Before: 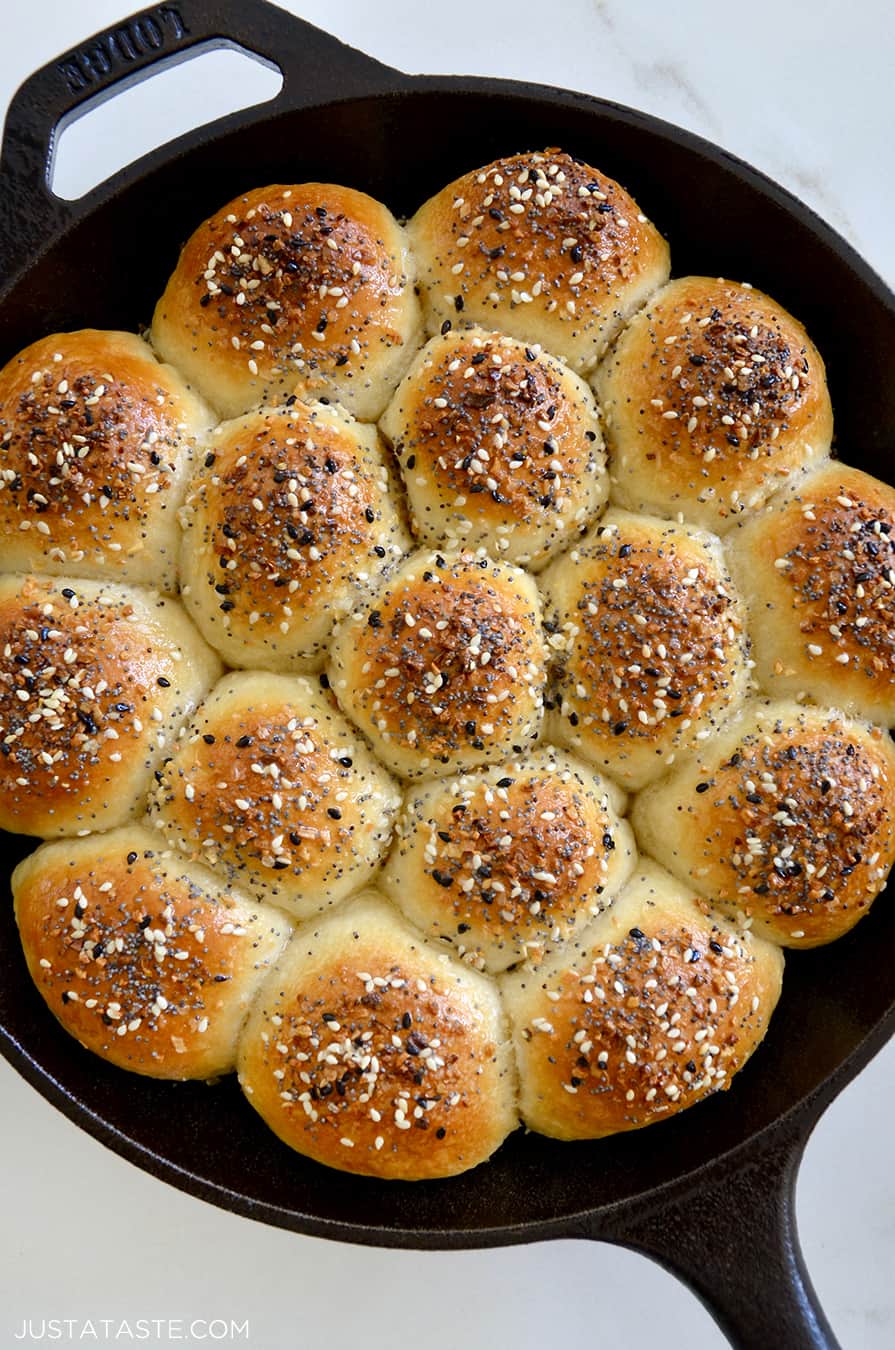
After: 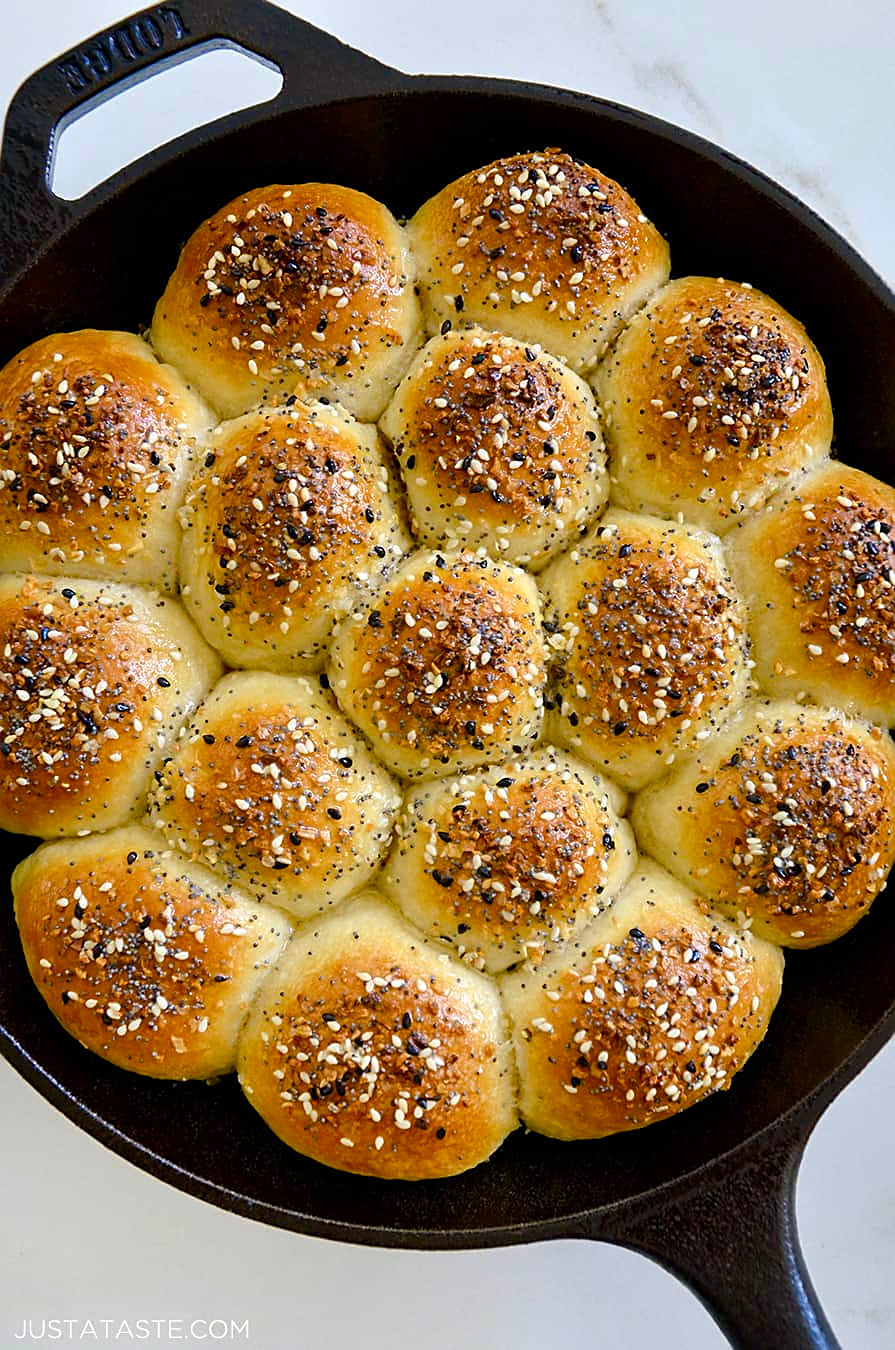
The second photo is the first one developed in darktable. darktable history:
sharpen: on, module defaults
color balance rgb: shadows lift › chroma 2%, shadows lift › hue 221.34°, linear chroma grading › global chroma 9.685%, perceptual saturation grading › global saturation 0.82%, perceptual saturation grading › highlights -19.772%, perceptual saturation grading › shadows 19.551%, global vibrance 41.113%
